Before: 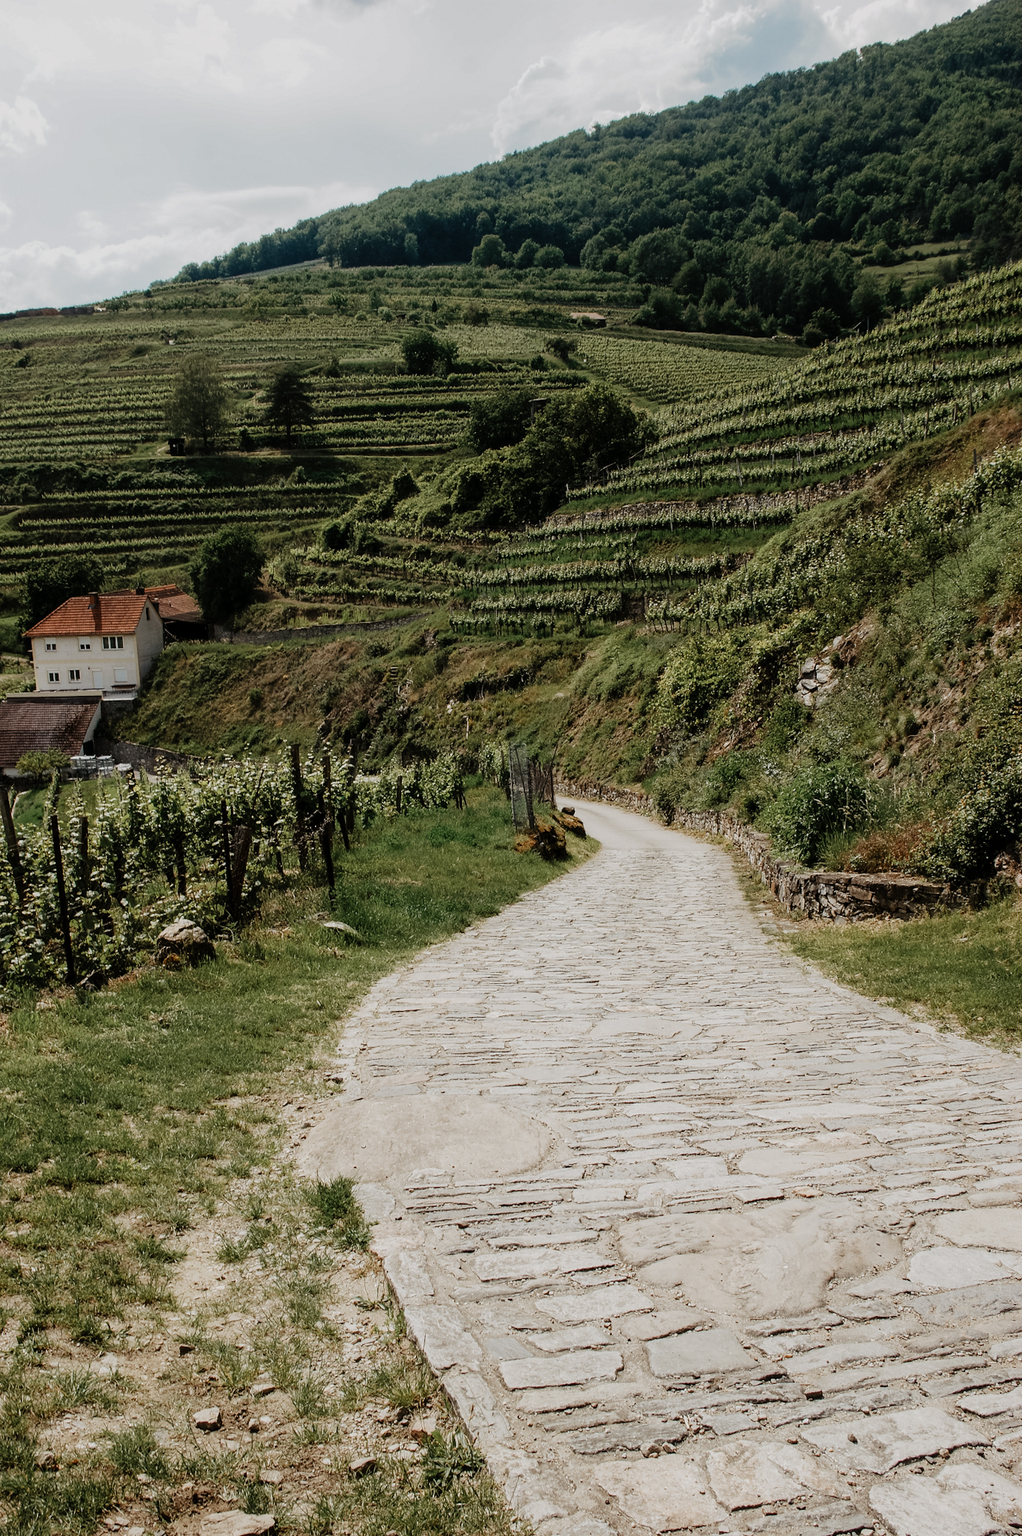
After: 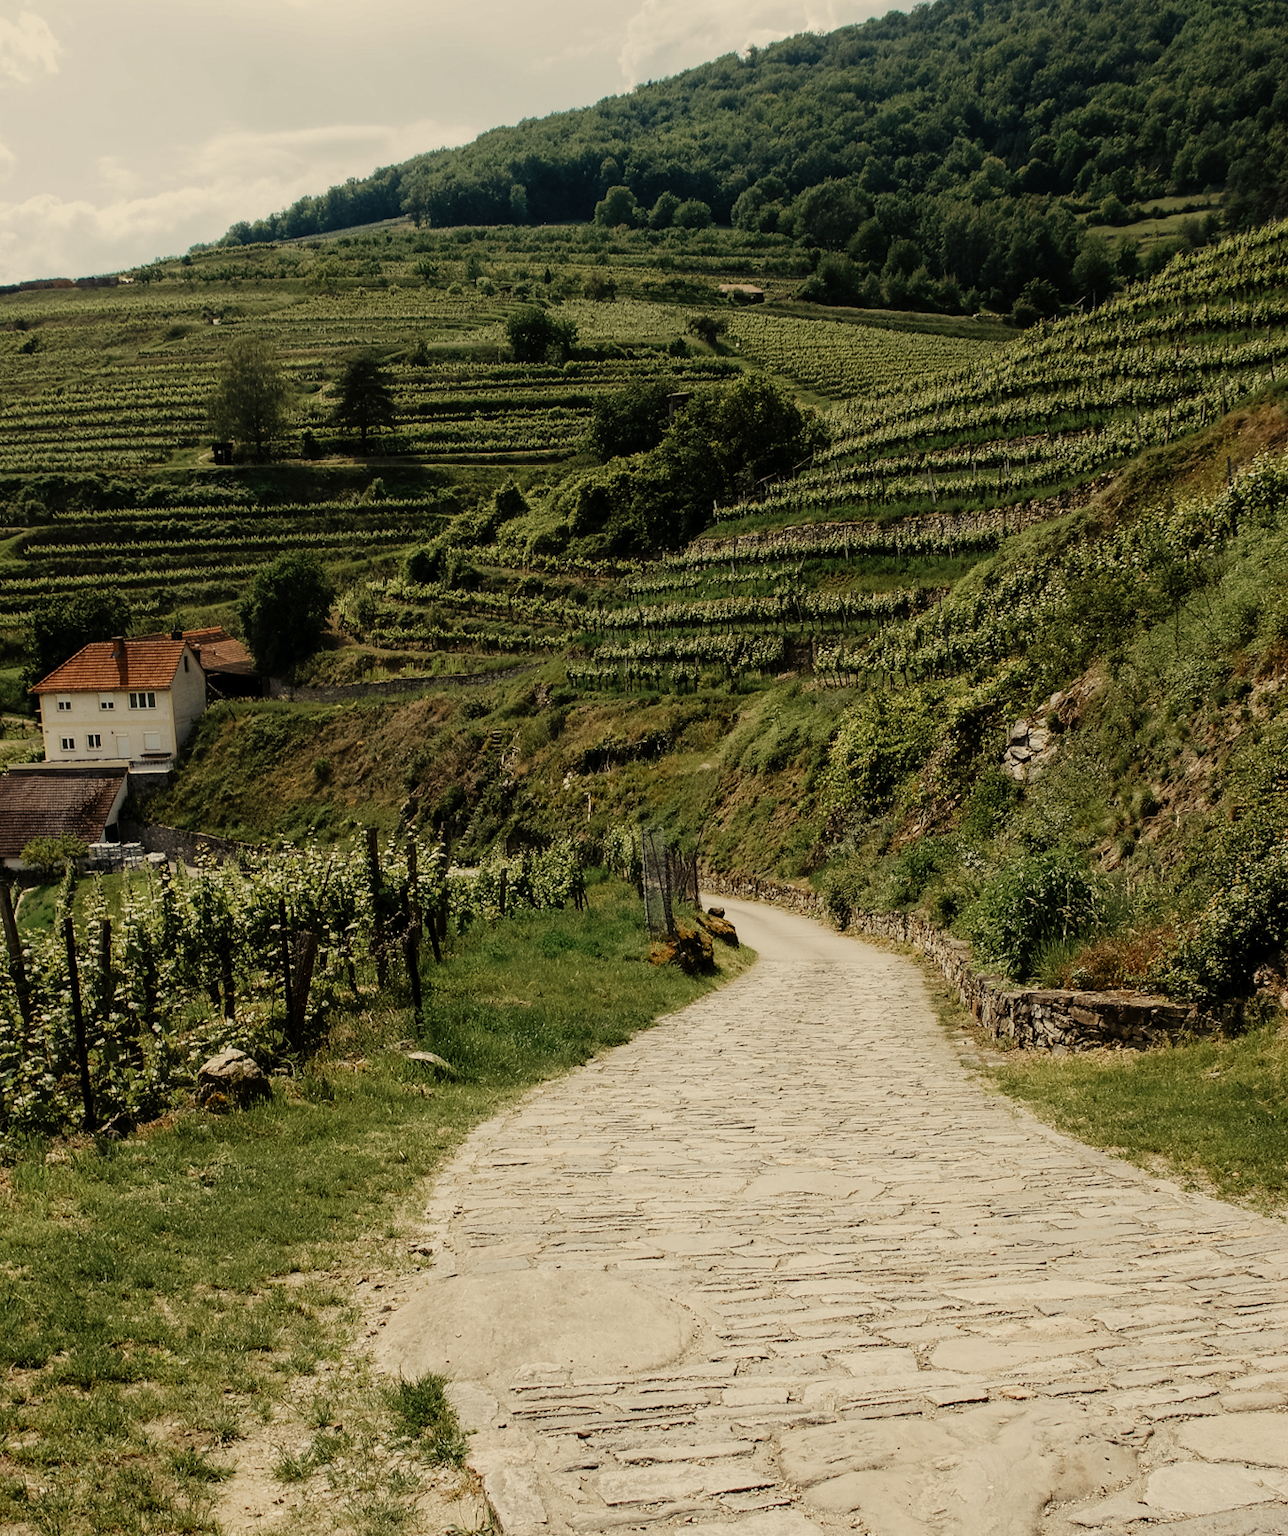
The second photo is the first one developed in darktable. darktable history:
crop and rotate: top 5.667%, bottom 14.949%
color correction: highlights a* 1.41, highlights b* 17.12
